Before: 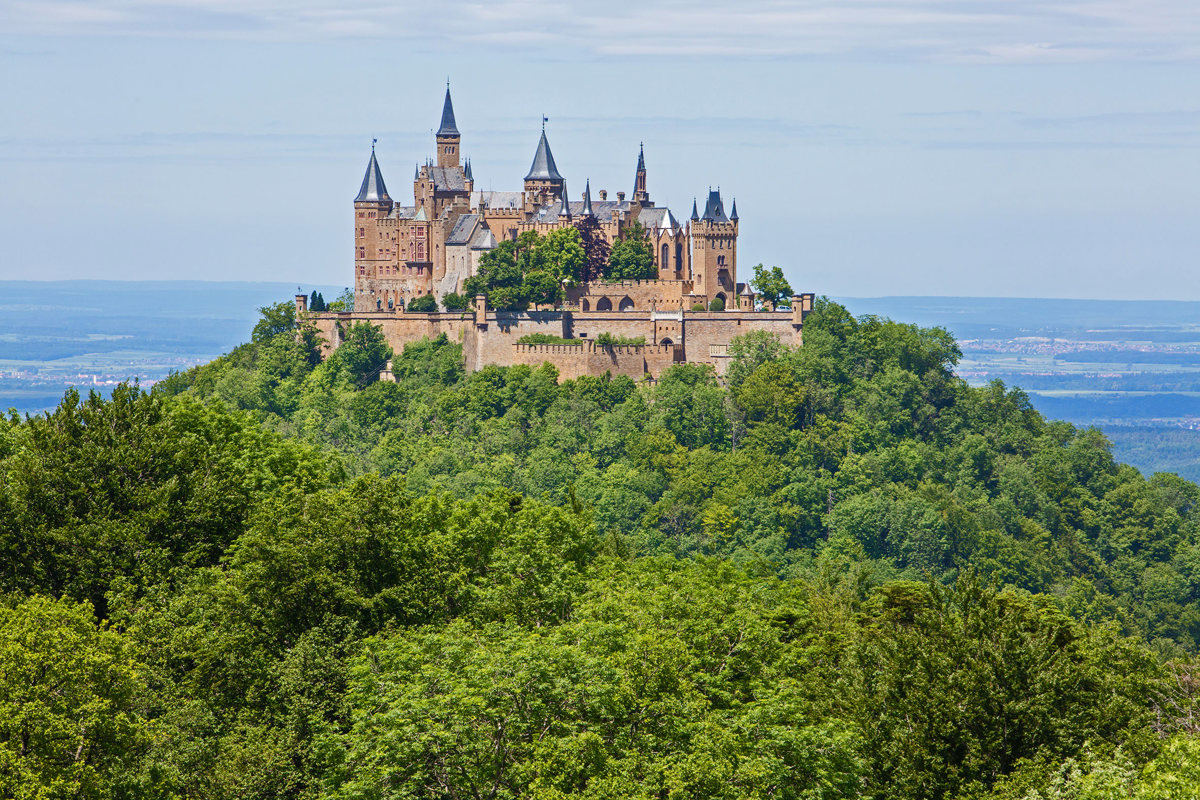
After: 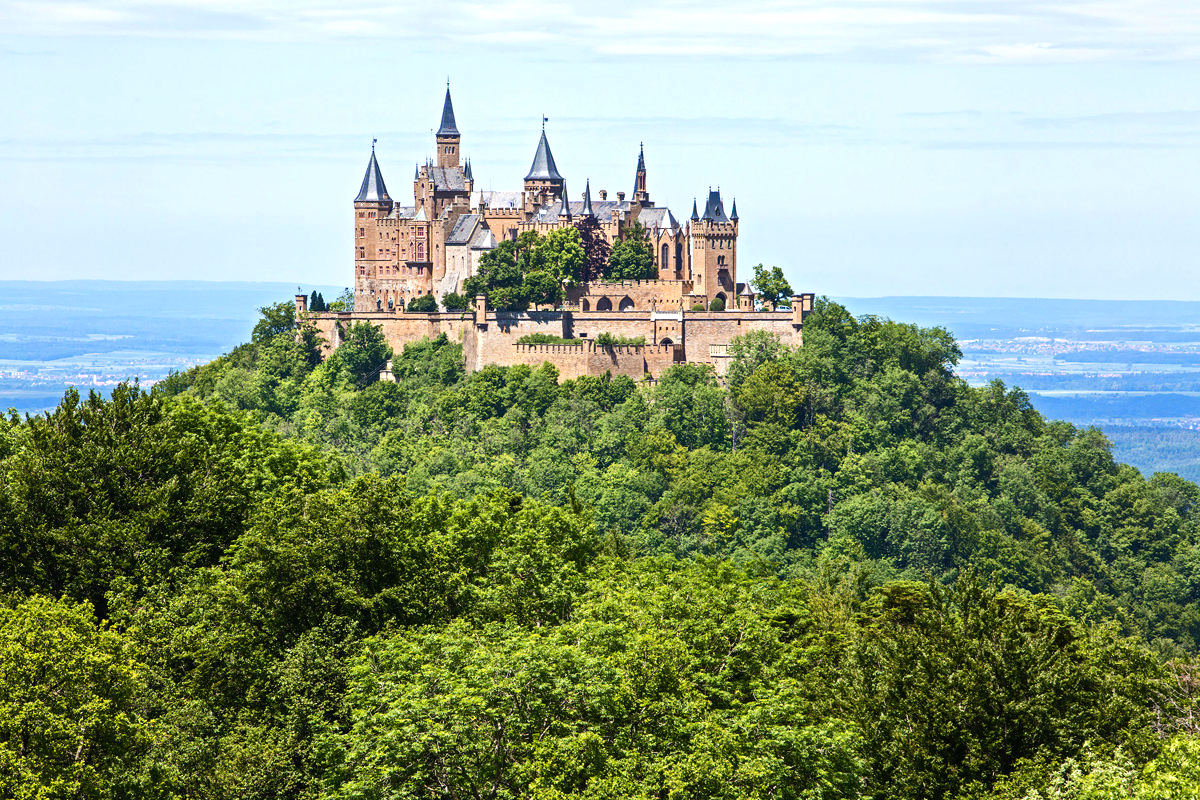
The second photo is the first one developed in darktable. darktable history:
tone equalizer: -8 EV -0.735 EV, -7 EV -0.737 EV, -6 EV -0.575 EV, -5 EV -0.4 EV, -3 EV 0.399 EV, -2 EV 0.6 EV, -1 EV 0.679 EV, +0 EV 0.754 EV, edges refinement/feathering 500, mask exposure compensation -1.57 EV, preserve details no
